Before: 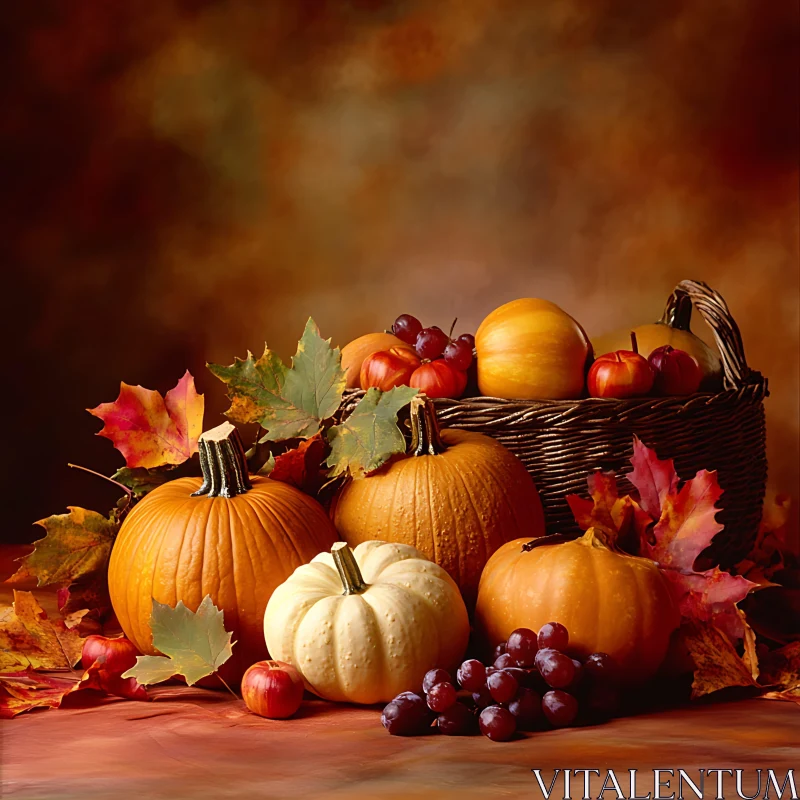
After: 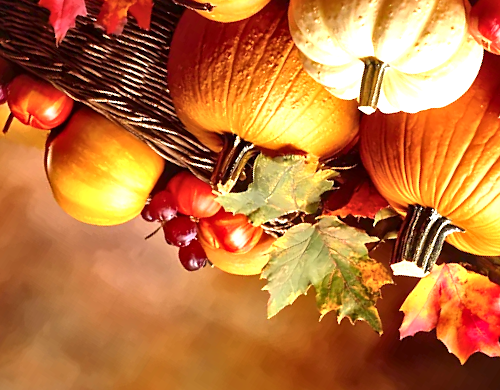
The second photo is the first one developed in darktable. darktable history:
local contrast: mode bilateral grid, contrast 19, coarseness 18, detail 164%, midtone range 0.2
exposure: black level correction 0, exposure 1.184 EV, compensate exposure bias true, compensate highlight preservation false
crop and rotate: angle 147.67°, left 9.161%, top 15.558%, right 4.468%, bottom 17.078%
color balance rgb: perceptual saturation grading › global saturation 0.575%
tone equalizer: smoothing diameter 24.93%, edges refinement/feathering 5.72, preserve details guided filter
